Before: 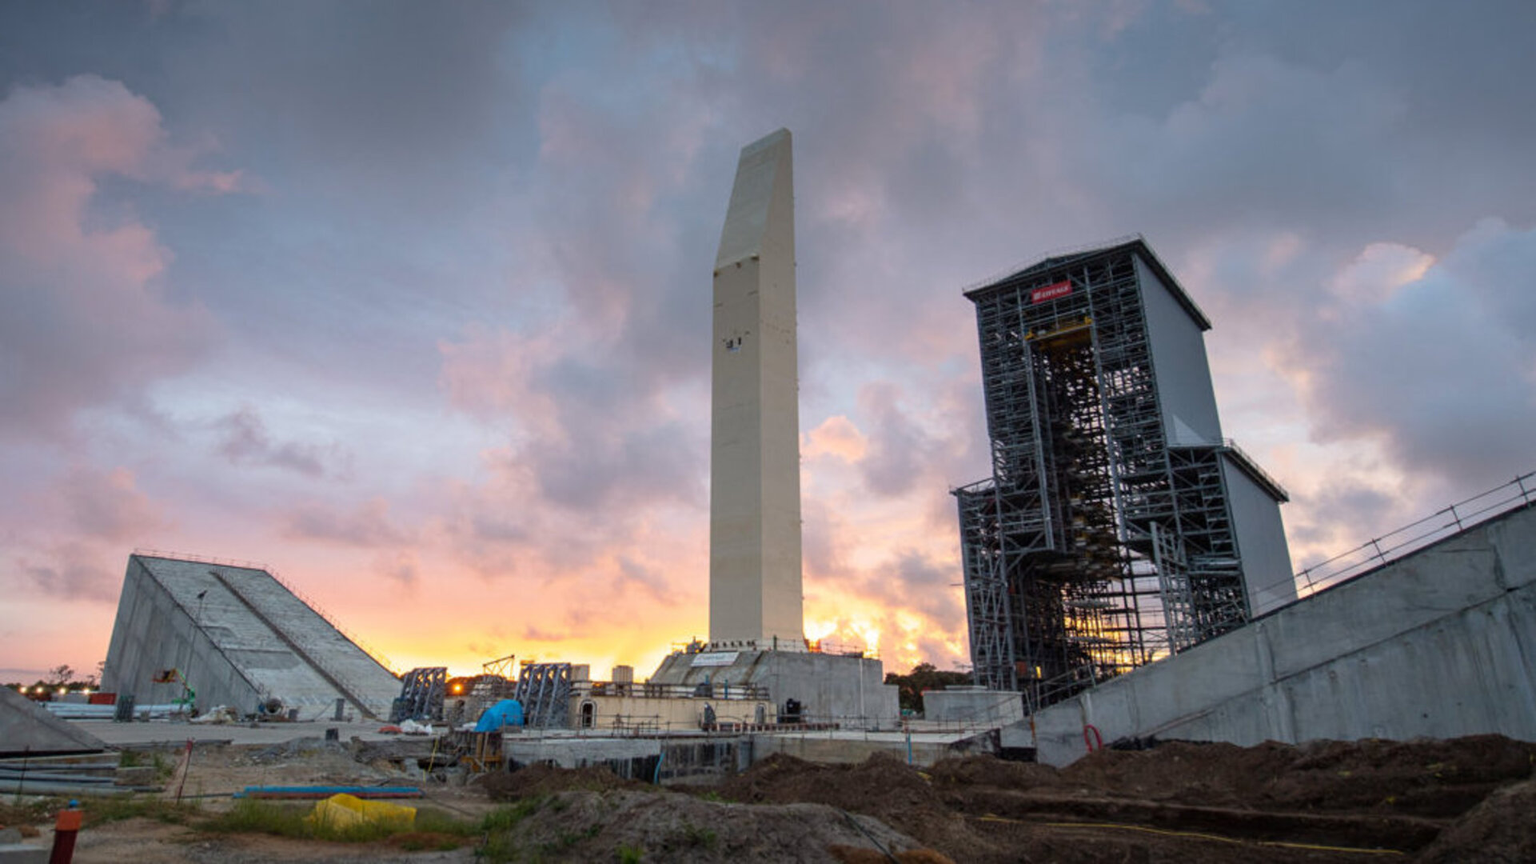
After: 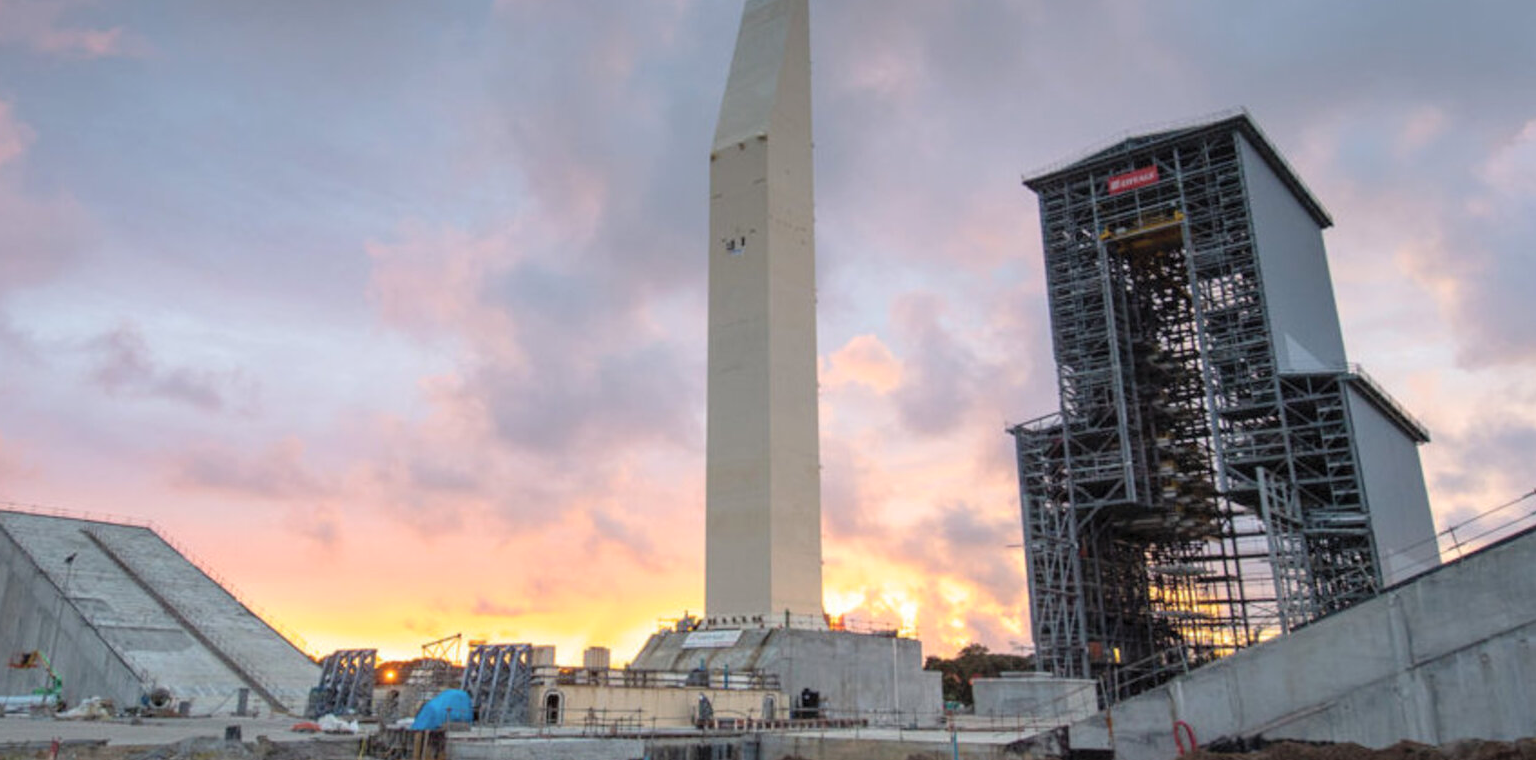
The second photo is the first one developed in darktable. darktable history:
contrast brightness saturation: brightness 0.133
crop: left 9.522%, top 17.188%, right 10.497%, bottom 12.355%
